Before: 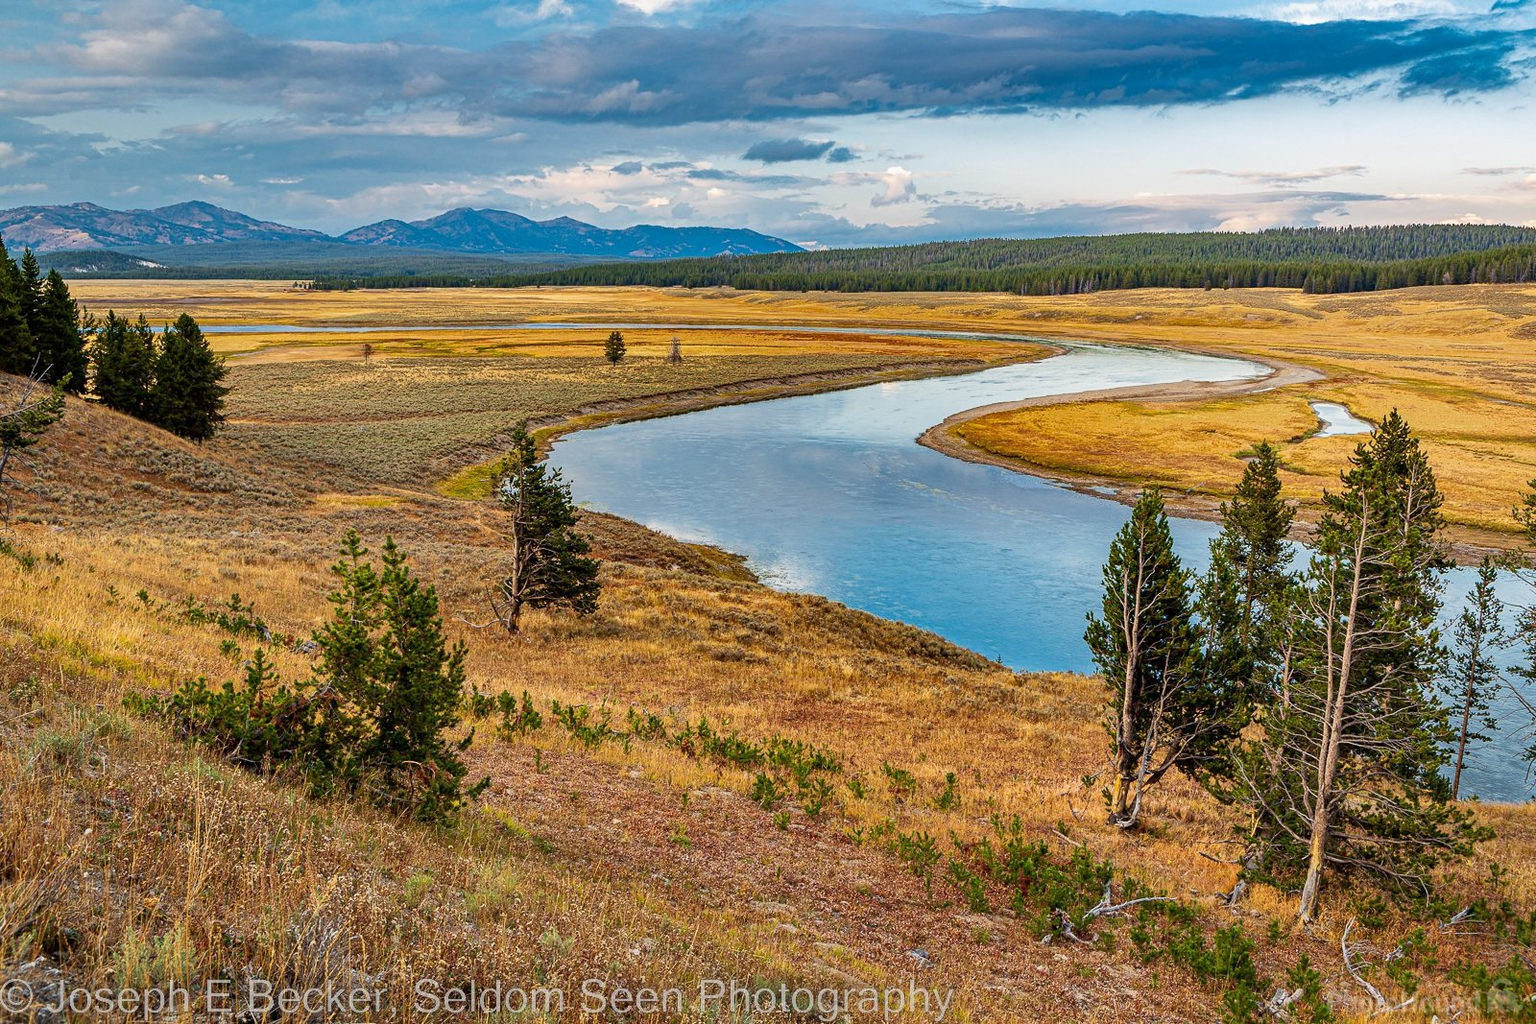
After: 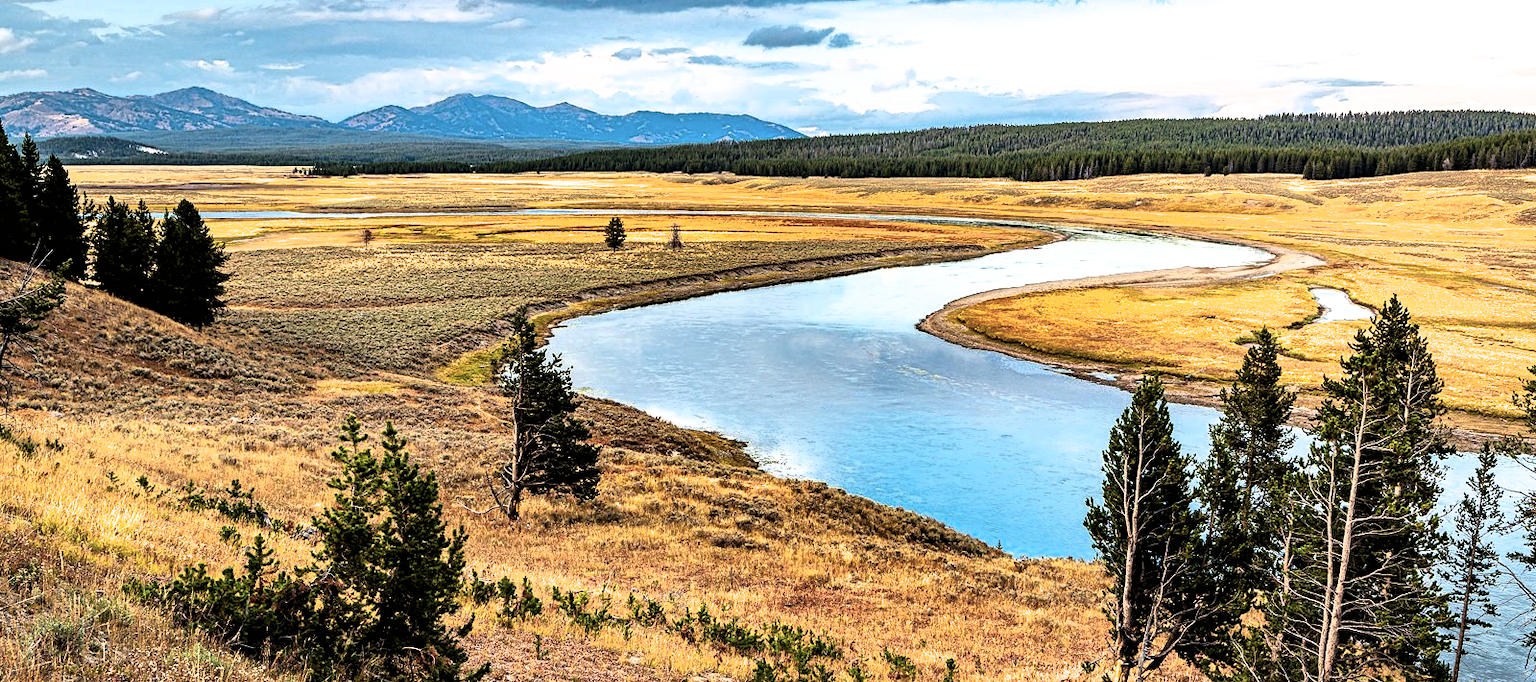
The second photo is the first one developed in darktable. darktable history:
crop: top 11.166%, bottom 22.168%
filmic rgb: black relative exposure -8.2 EV, white relative exposure 2.2 EV, threshold 3 EV, hardness 7.11, latitude 85.74%, contrast 1.696, highlights saturation mix -4%, shadows ↔ highlights balance -2.69%, color science v5 (2021), contrast in shadows safe, contrast in highlights safe, enable highlight reconstruction true
exposure: exposure 0.197 EV, compensate highlight preservation false
